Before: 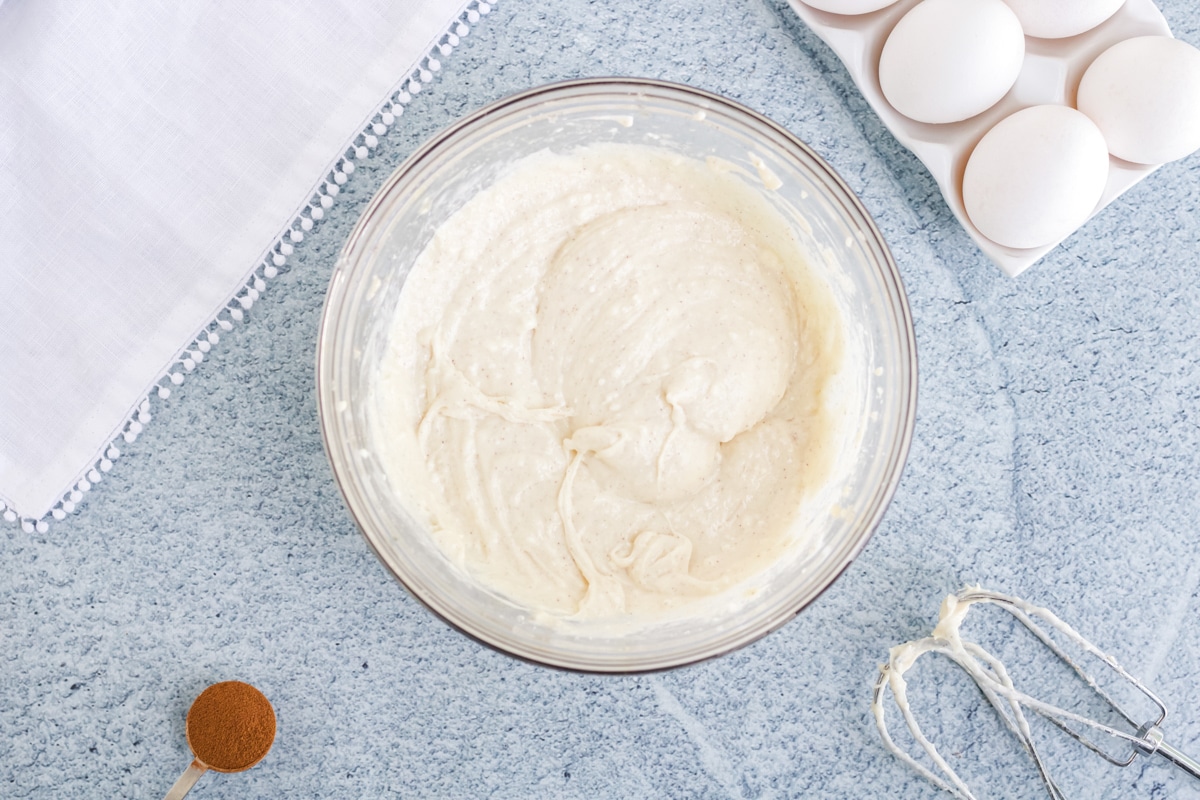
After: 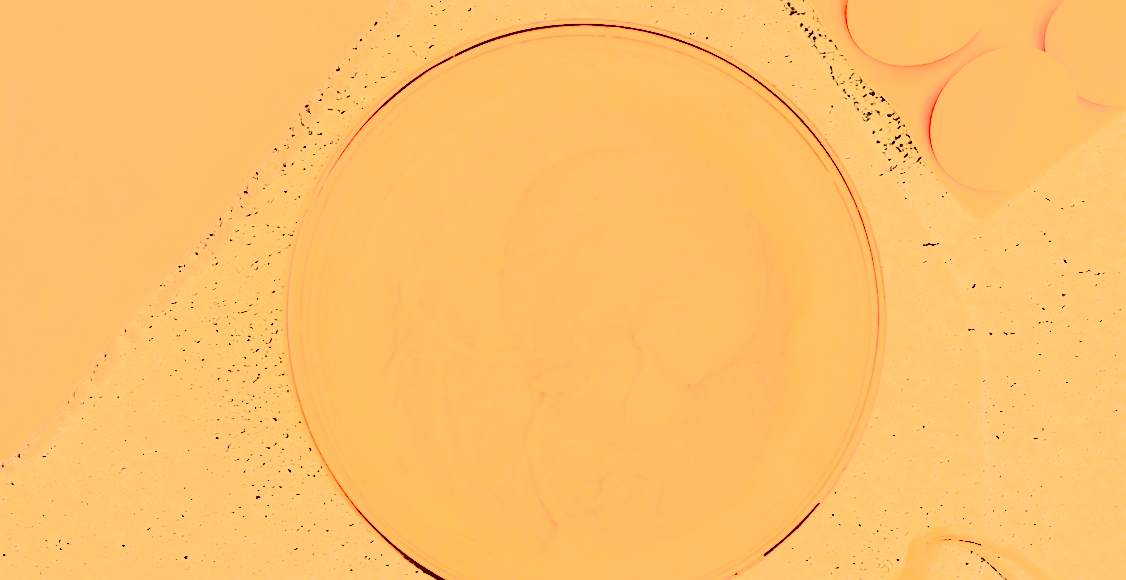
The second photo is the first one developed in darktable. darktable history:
sharpen: on, module defaults
contrast brightness saturation: contrast 0.77, brightness -1, saturation 1
filmic rgb: black relative exposure -7.65 EV, white relative exposure 4.56 EV, hardness 3.61
crop: left 2.737%, top 7.287%, right 3.421%, bottom 20.179%
rgb curve: curves: ch0 [(0, 0) (0.21, 0.15) (0.24, 0.21) (0.5, 0.75) (0.75, 0.96) (0.89, 0.99) (1, 1)]; ch1 [(0, 0.02) (0.21, 0.13) (0.25, 0.2) (0.5, 0.67) (0.75, 0.9) (0.89, 0.97) (1, 1)]; ch2 [(0, 0.02) (0.21, 0.13) (0.25, 0.2) (0.5, 0.67) (0.75, 0.9) (0.89, 0.97) (1, 1)], compensate middle gray true
white balance: red 1.467, blue 0.684
color correction: saturation 1.11
